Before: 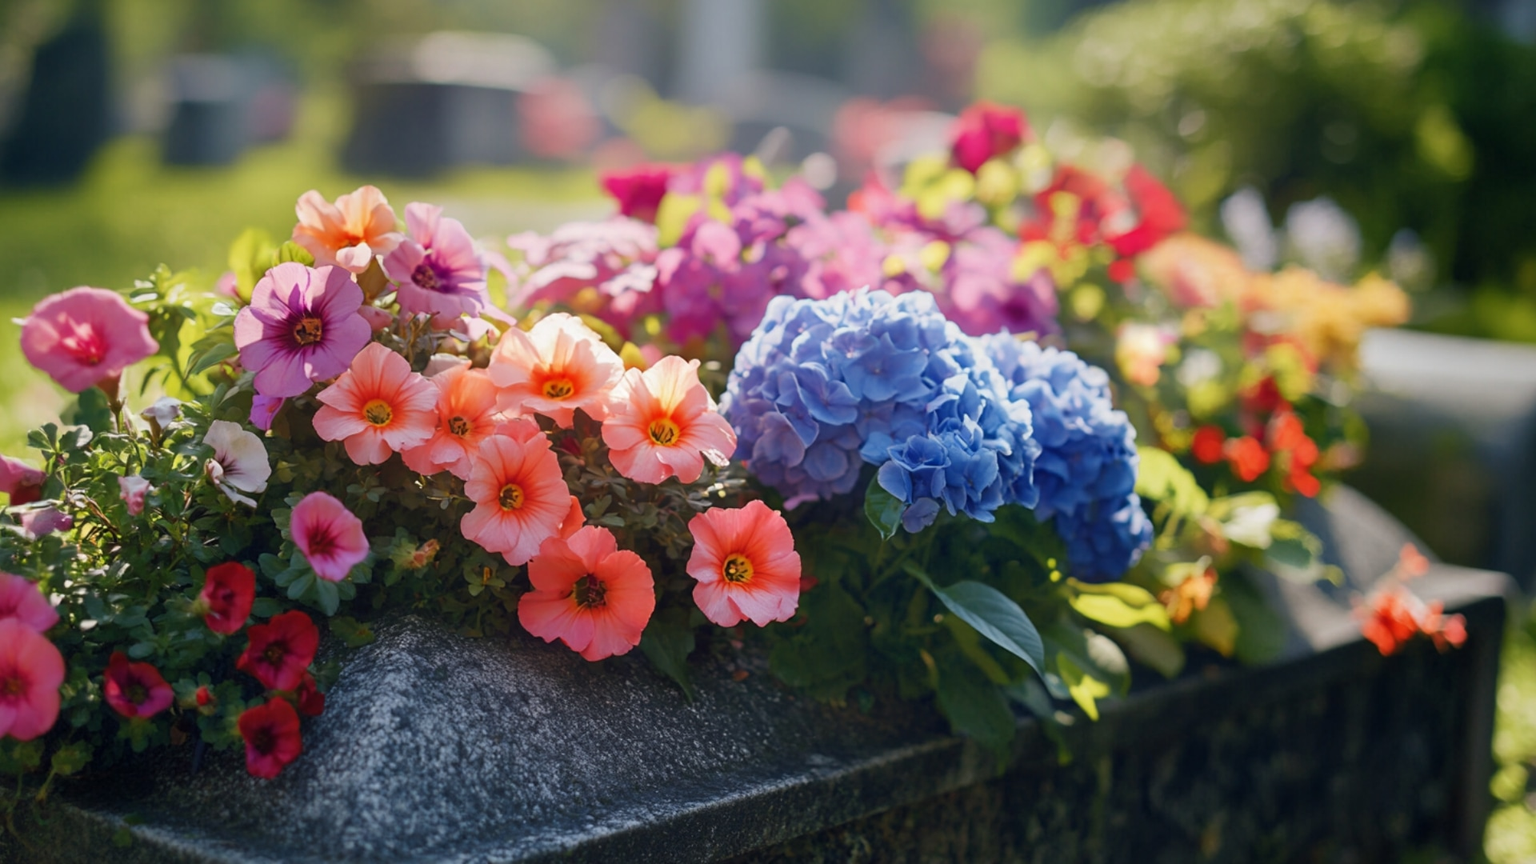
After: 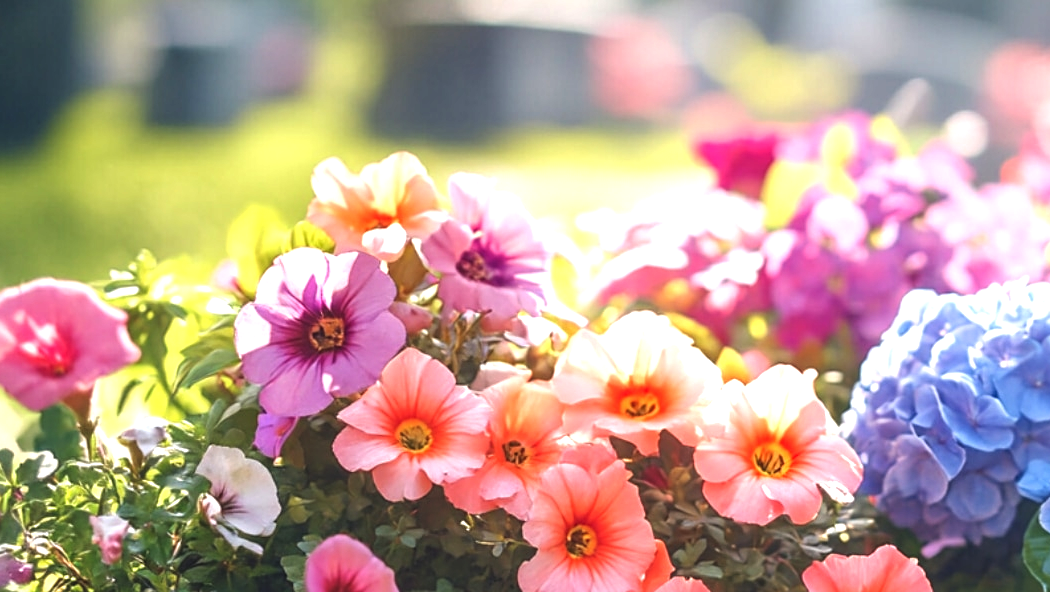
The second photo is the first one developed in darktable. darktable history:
sharpen: amount 0.2
exposure: black level correction -0.005, exposure 1 EV, compensate highlight preservation false
local contrast: on, module defaults
crop and rotate: left 3.047%, top 7.509%, right 42.236%, bottom 37.598%
